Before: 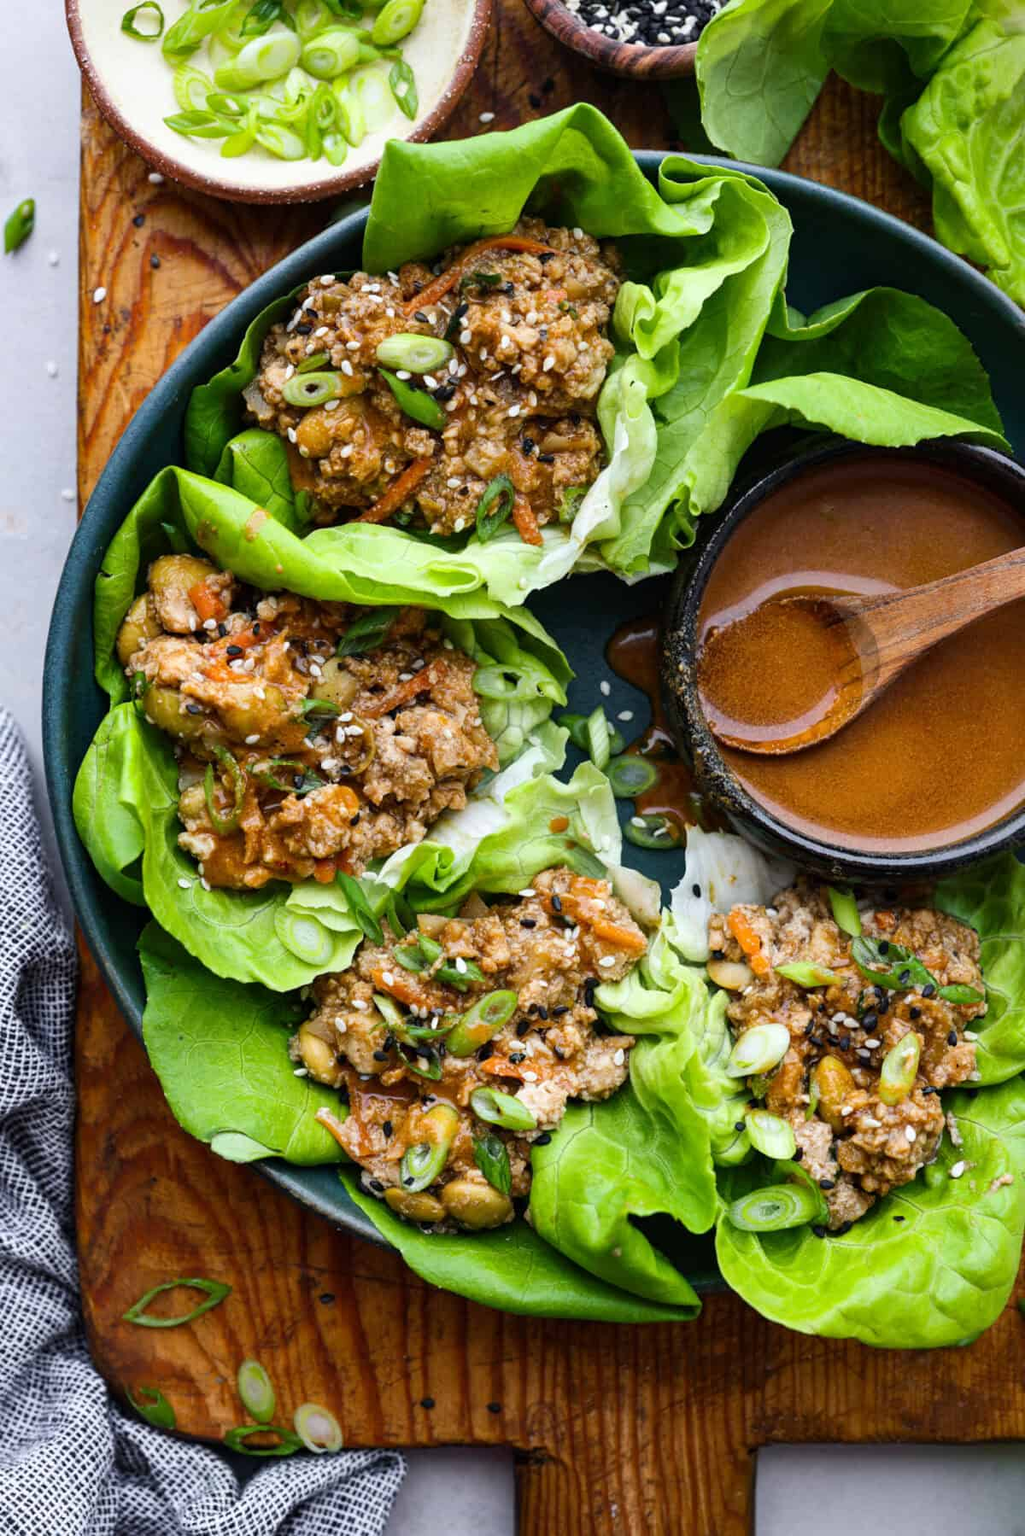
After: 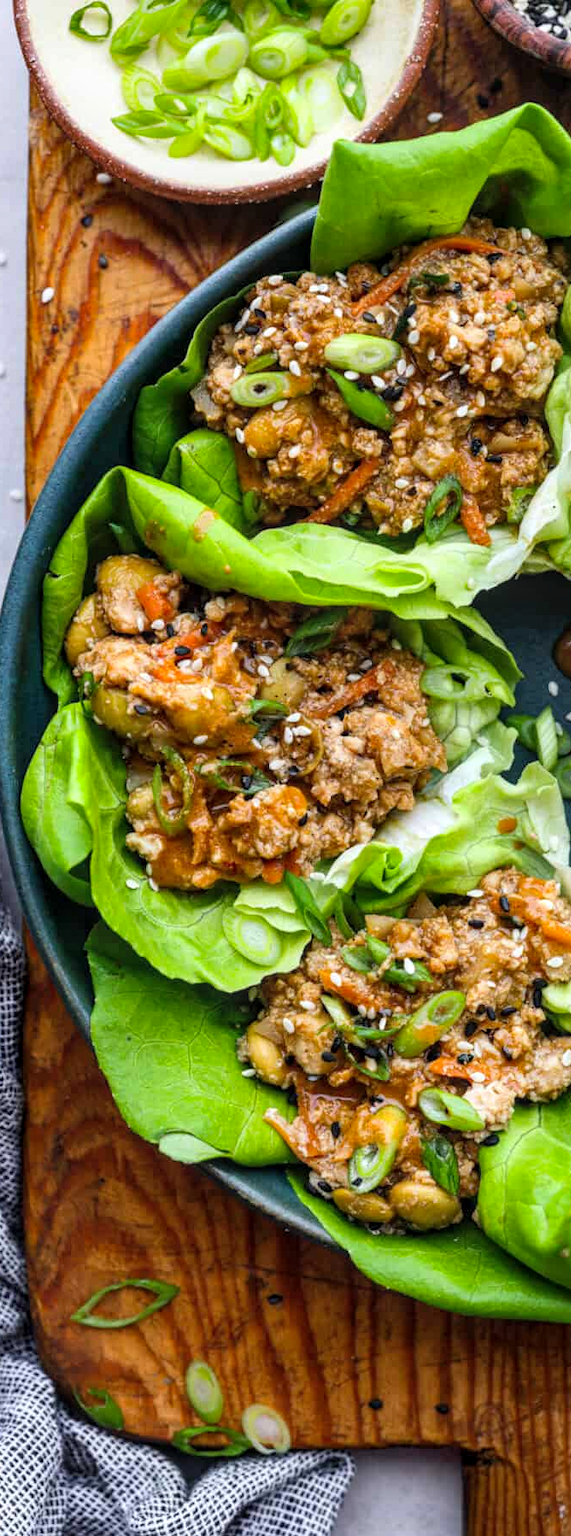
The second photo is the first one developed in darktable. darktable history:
crop: left 5.13%, right 39.037%
local contrast: on, module defaults
contrast brightness saturation: contrast 0.028, brightness 0.062, saturation 0.126
base curve: curves: ch0 [(0, 0) (0.472, 0.455) (1, 1)], preserve colors none
